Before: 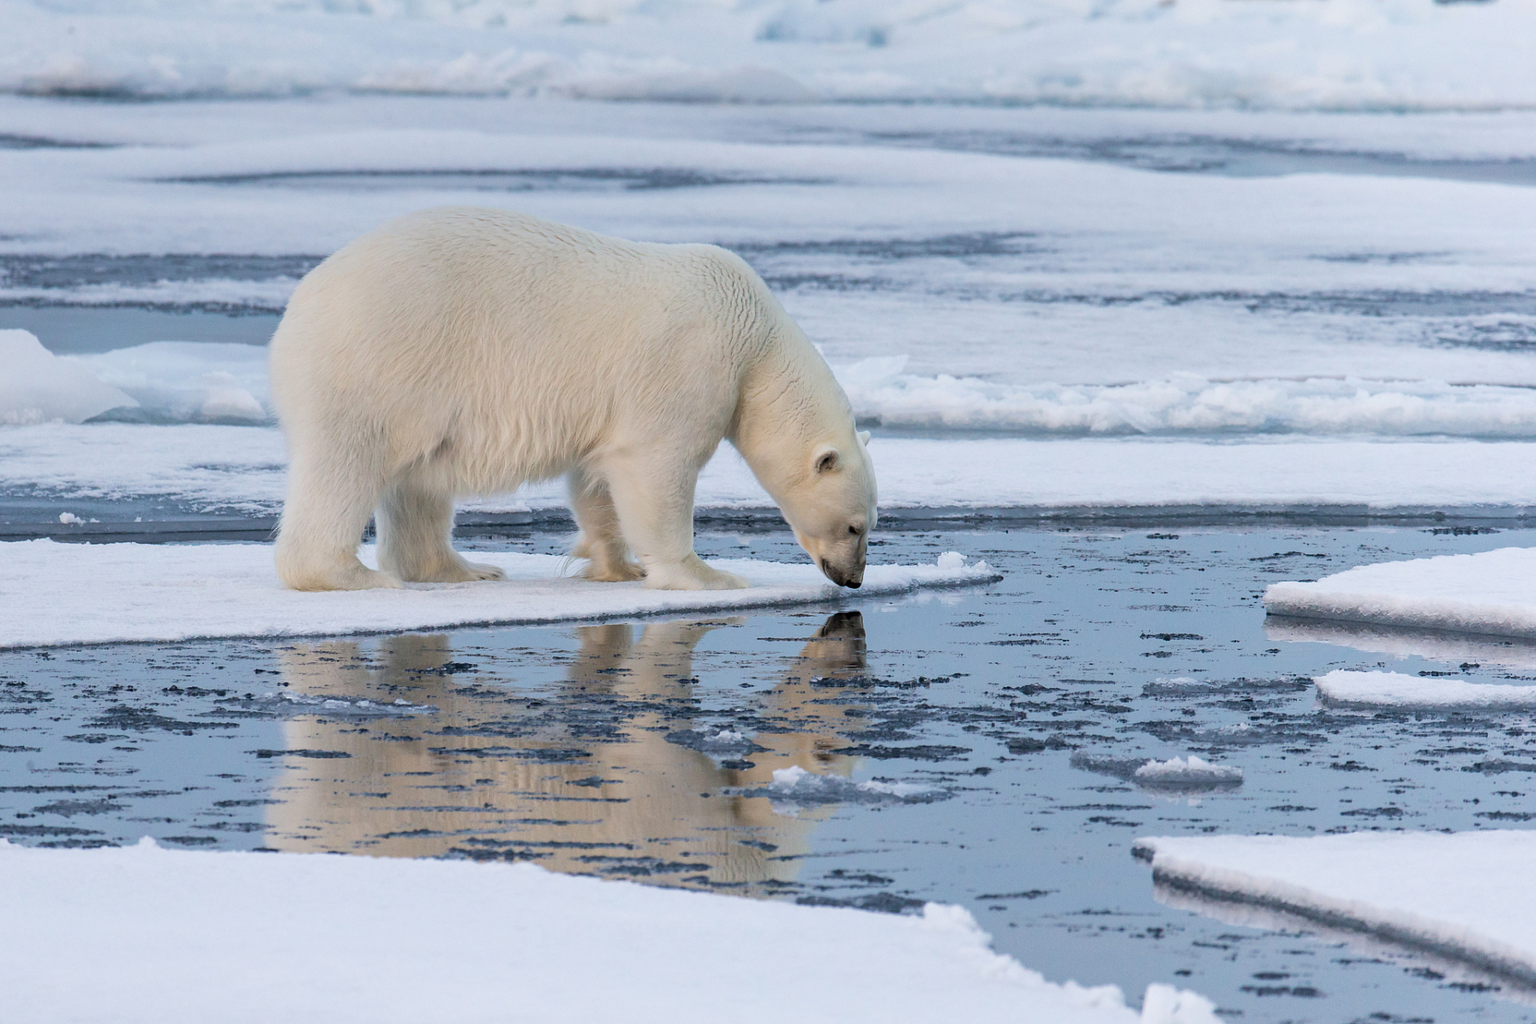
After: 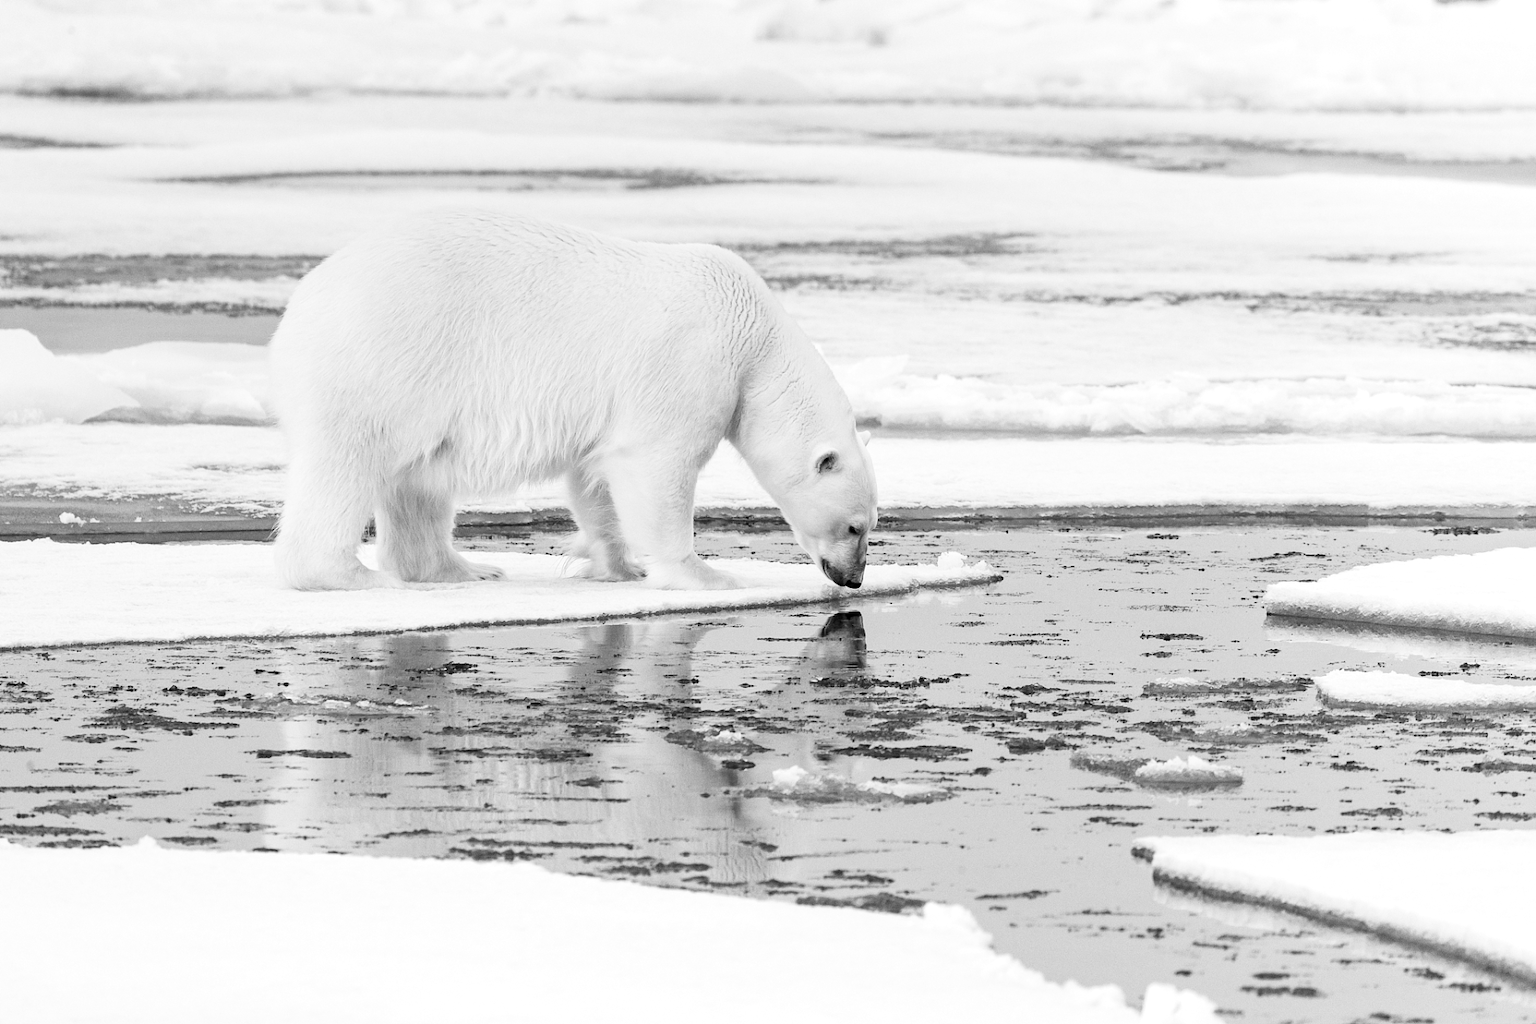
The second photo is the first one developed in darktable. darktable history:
color calibration: illuminant as shot in camera, x 0.37, y 0.382, temperature 4313.32 K
rotate and perspective: crop left 0, crop top 0
monochrome: on, module defaults
contrast brightness saturation: contrast 0.23, brightness 0.1, saturation 0.29
exposure: black level correction 0.001, exposure 0.5 EV, compensate exposure bias true, compensate highlight preservation false
